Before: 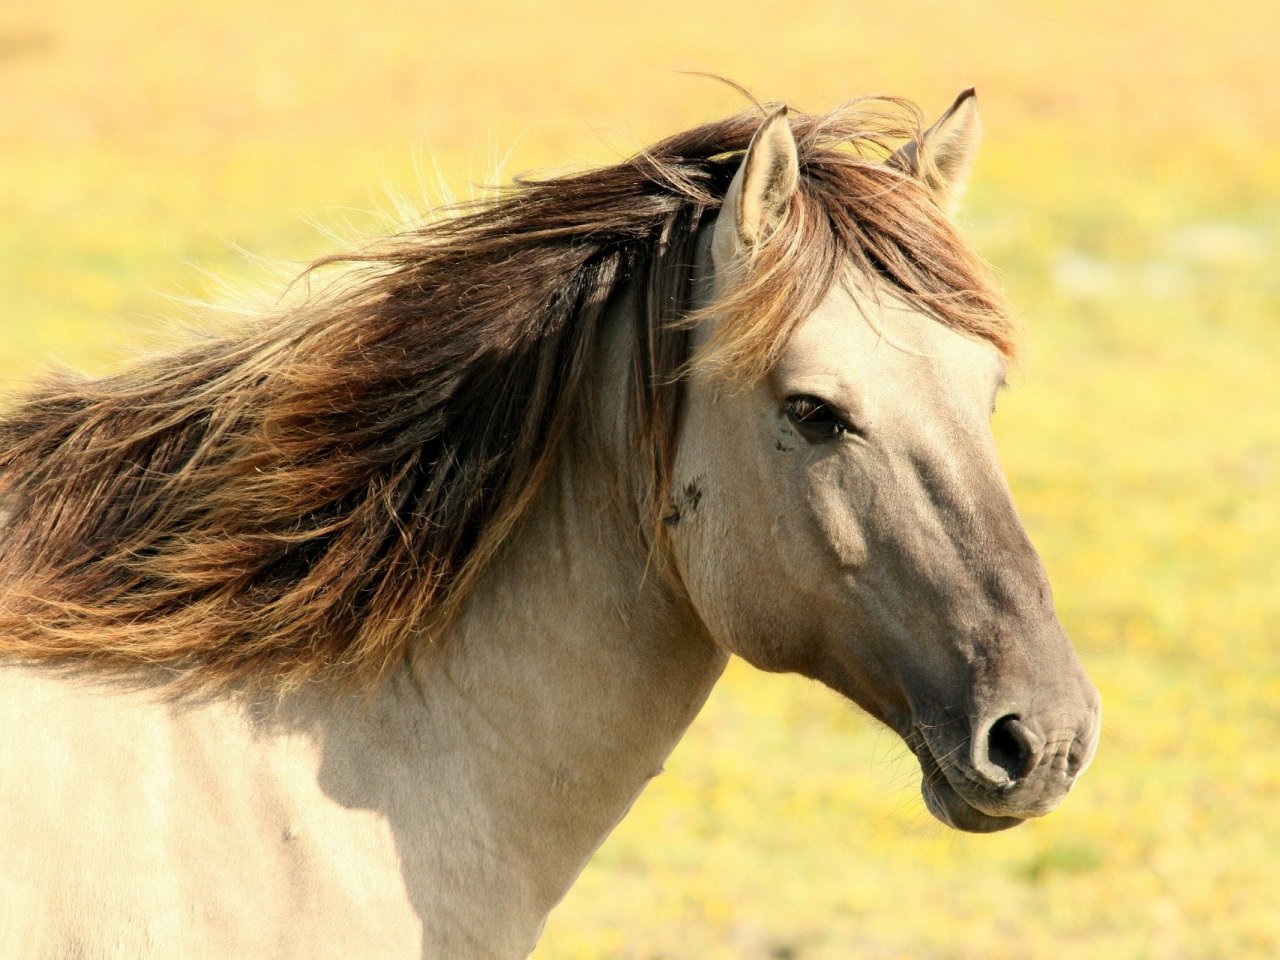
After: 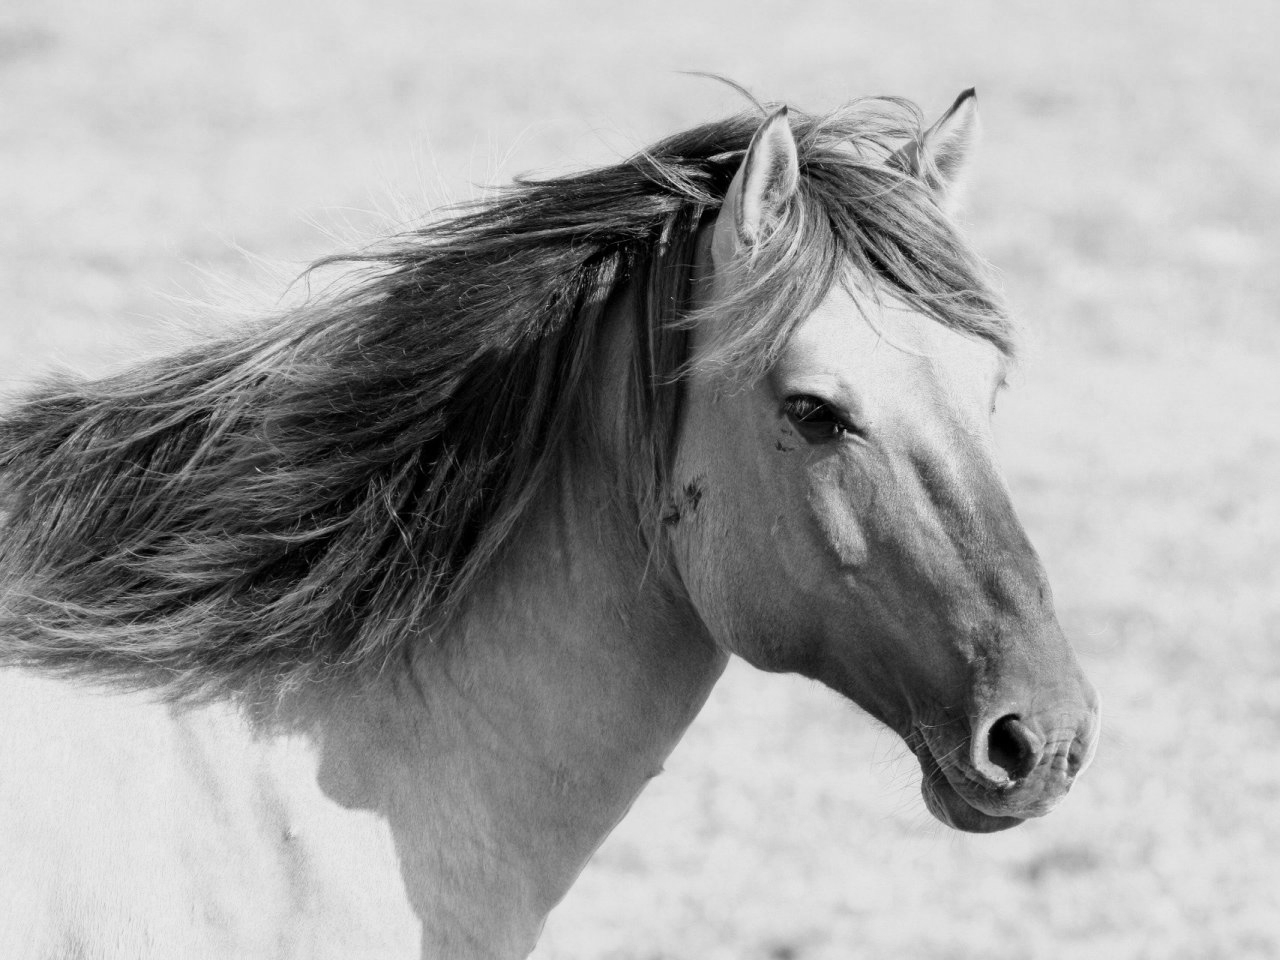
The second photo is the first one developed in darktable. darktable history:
color zones: curves: ch0 [(0.035, 0.242) (0.25, 0.5) (0.384, 0.214) (0.488, 0.255) (0.75, 0.5)]; ch1 [(0.063, 0.379) (0.25, 0.5) (0.354, 0.201) (0.489, 0.085) (0.729, 0.271)]; ch2 [(0.25, 0.5) (0.38, 0.517) (0.442, 0.51) (0.735, 0.456)]
monochrome: a -74.22, b 78.2
rotate and perspective: crop left 0, crop top 0
